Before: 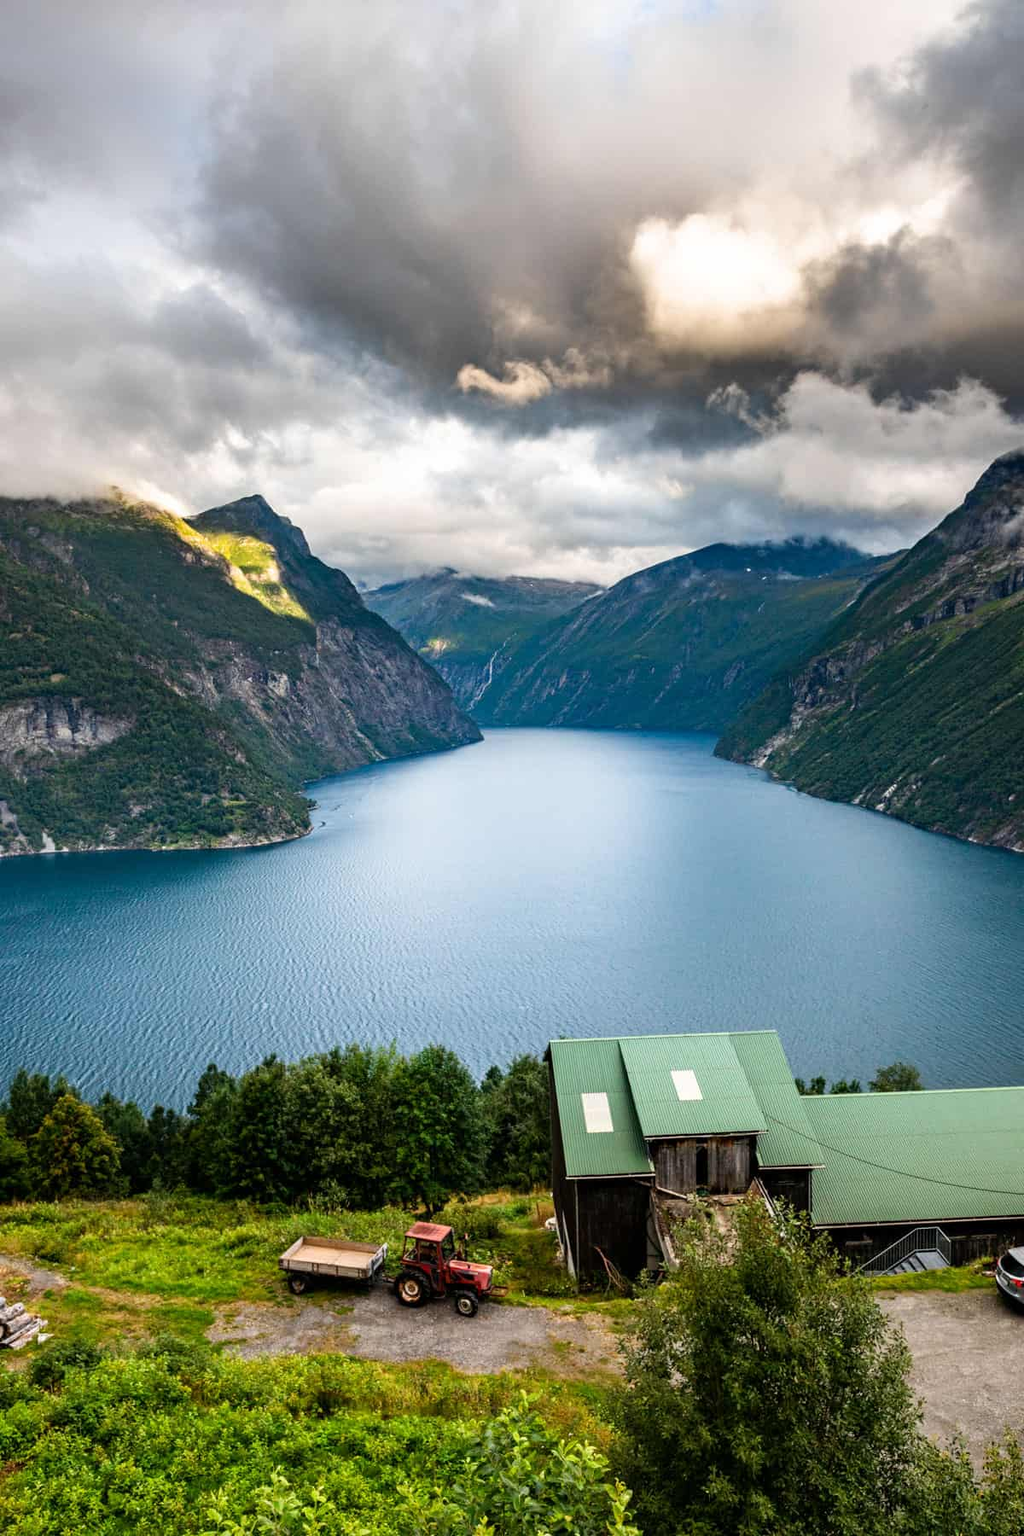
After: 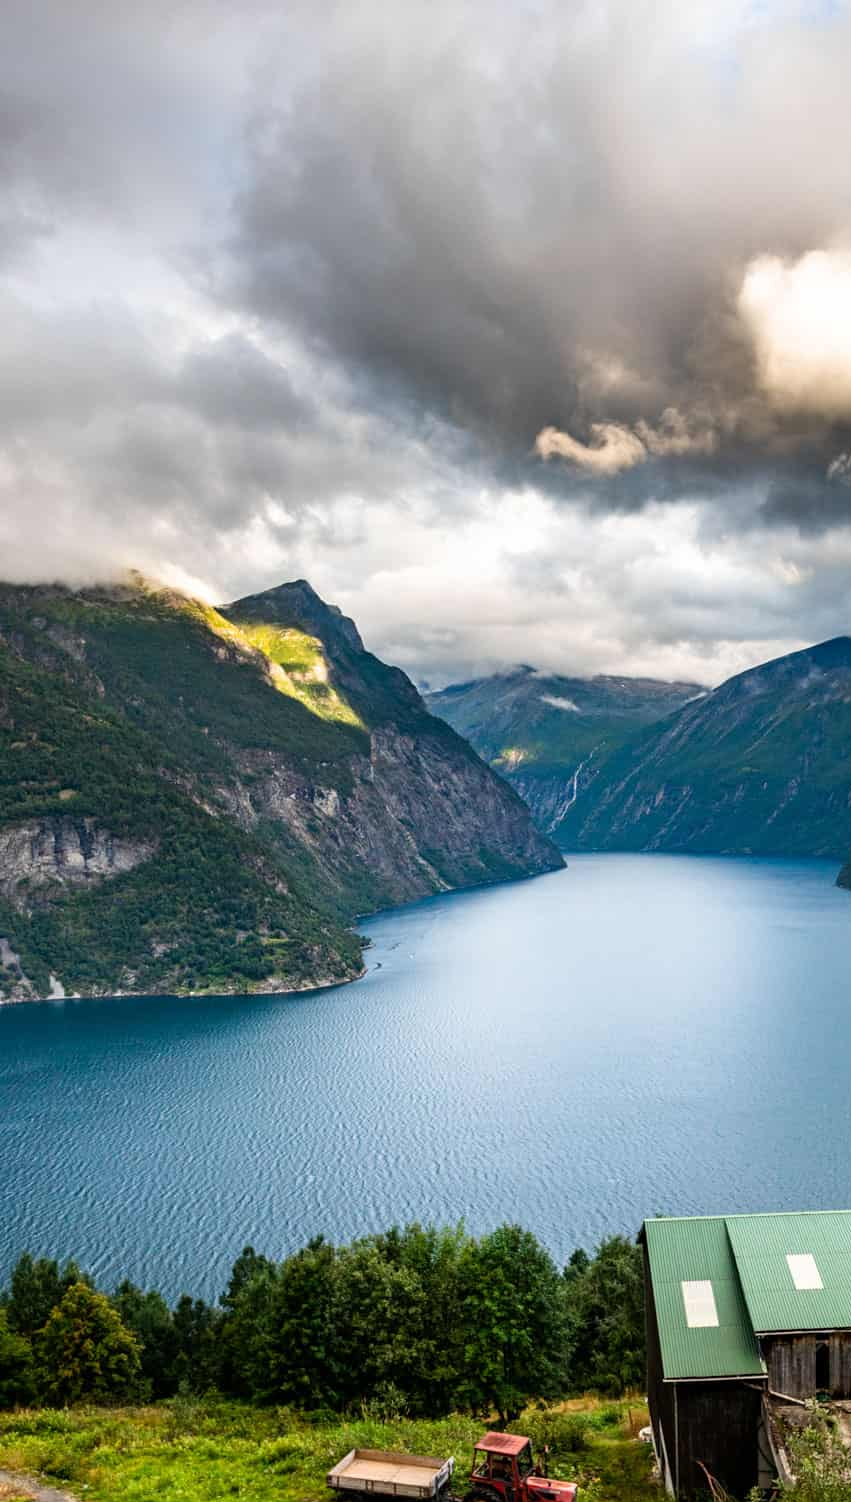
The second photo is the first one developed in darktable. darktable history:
crop: right 29.056%, bottom 16.52%
